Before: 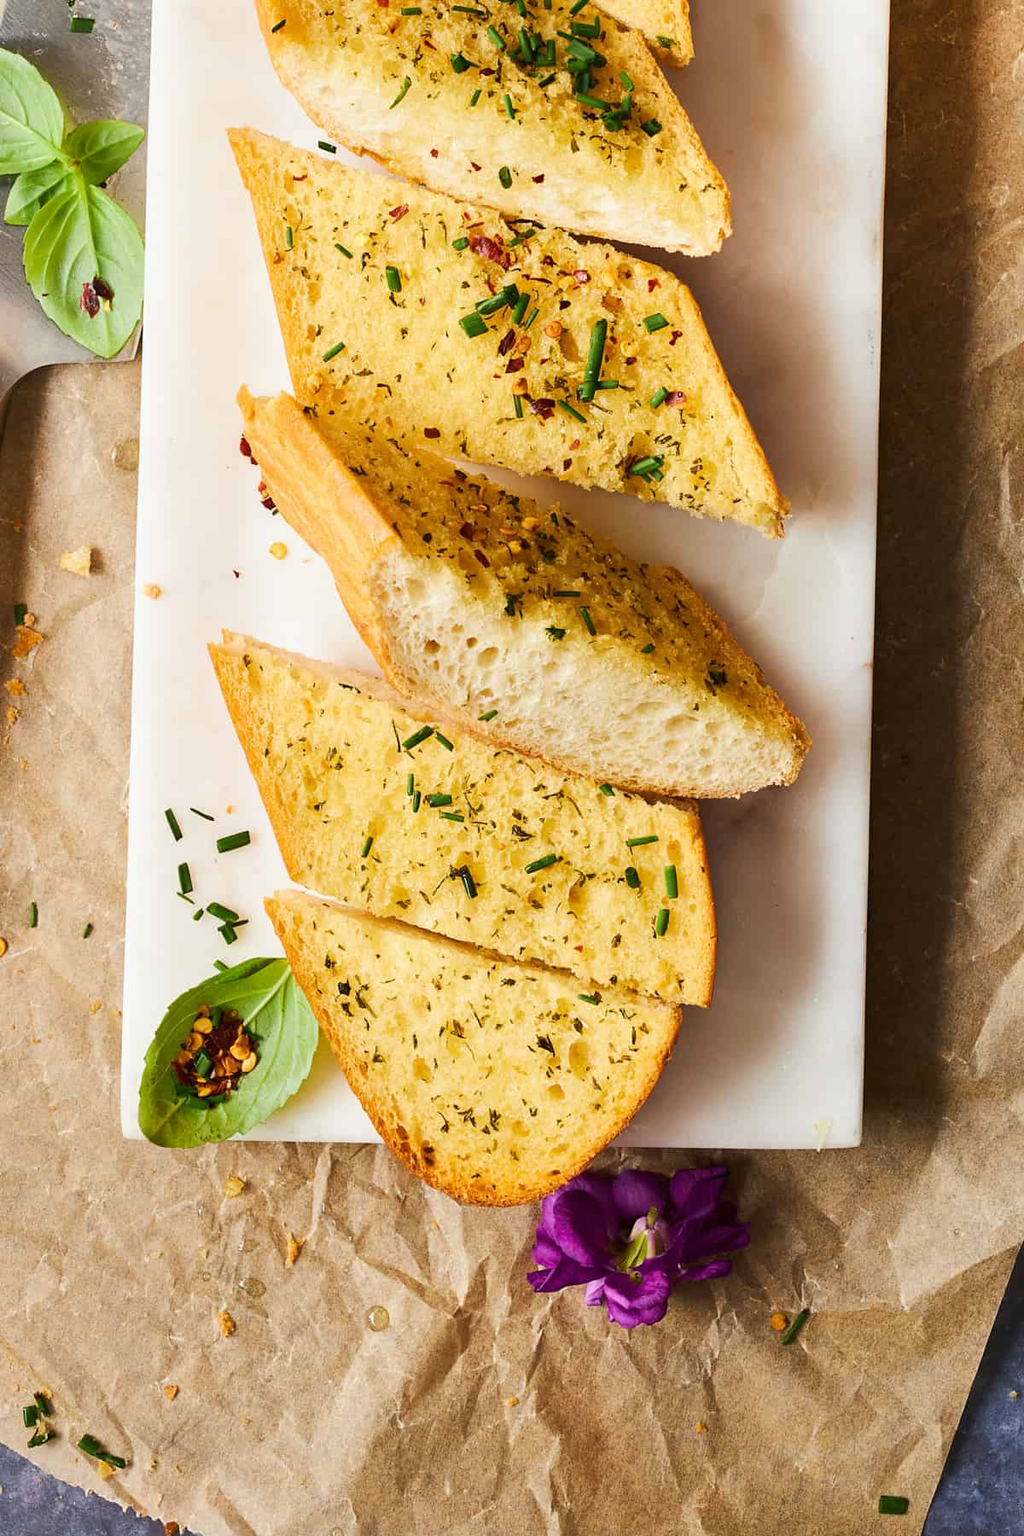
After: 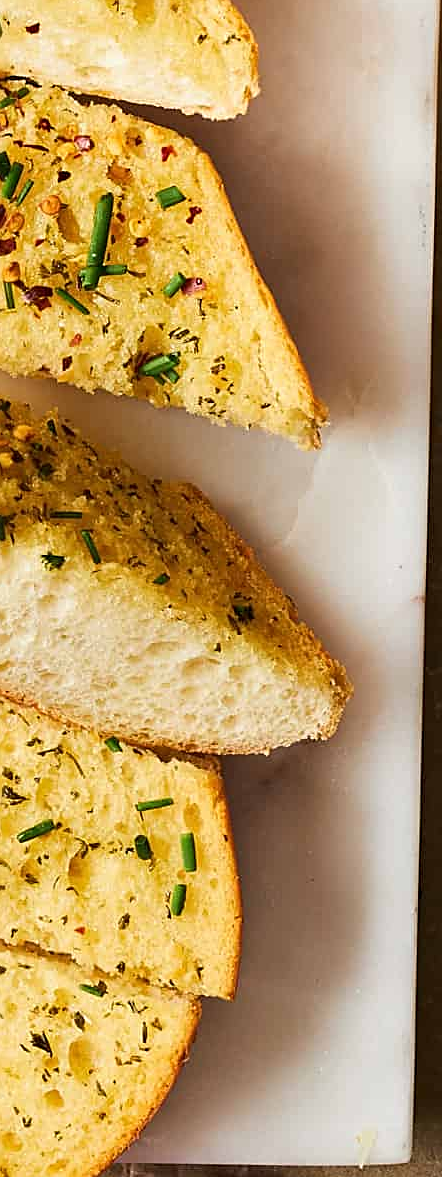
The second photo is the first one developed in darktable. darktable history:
sharpen: on, module defaults
crop and rotate: left 49.847%, top 10.102%, right 13.264%, bottom 24.503%
